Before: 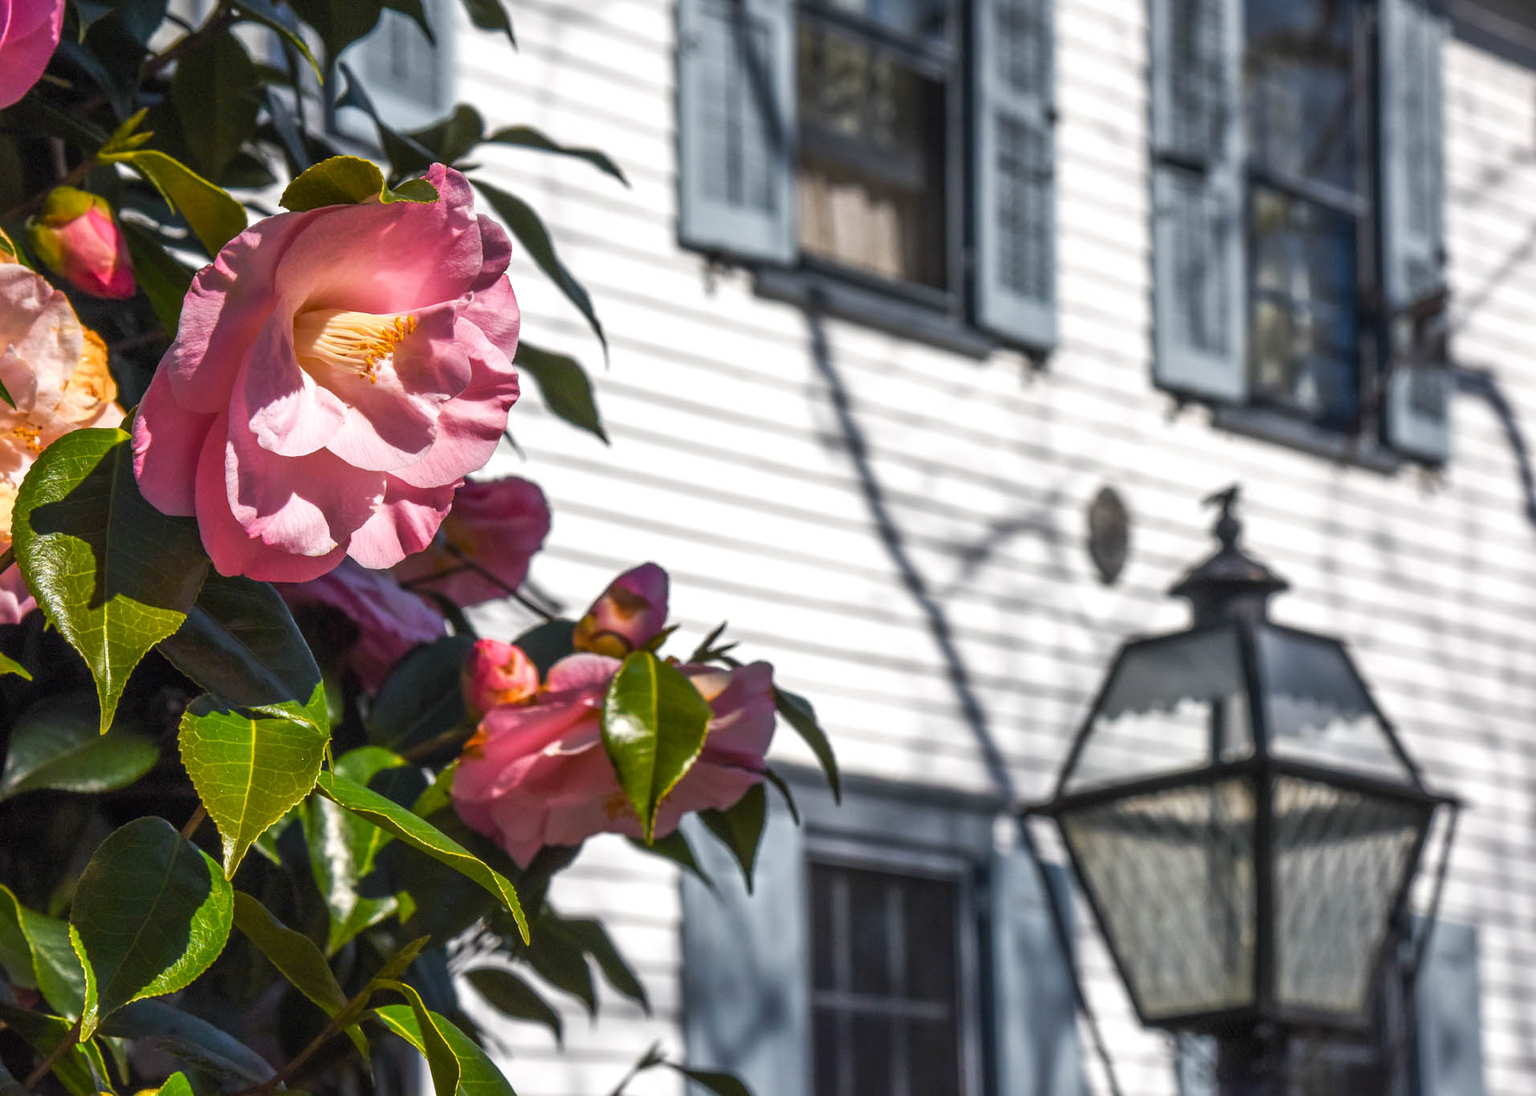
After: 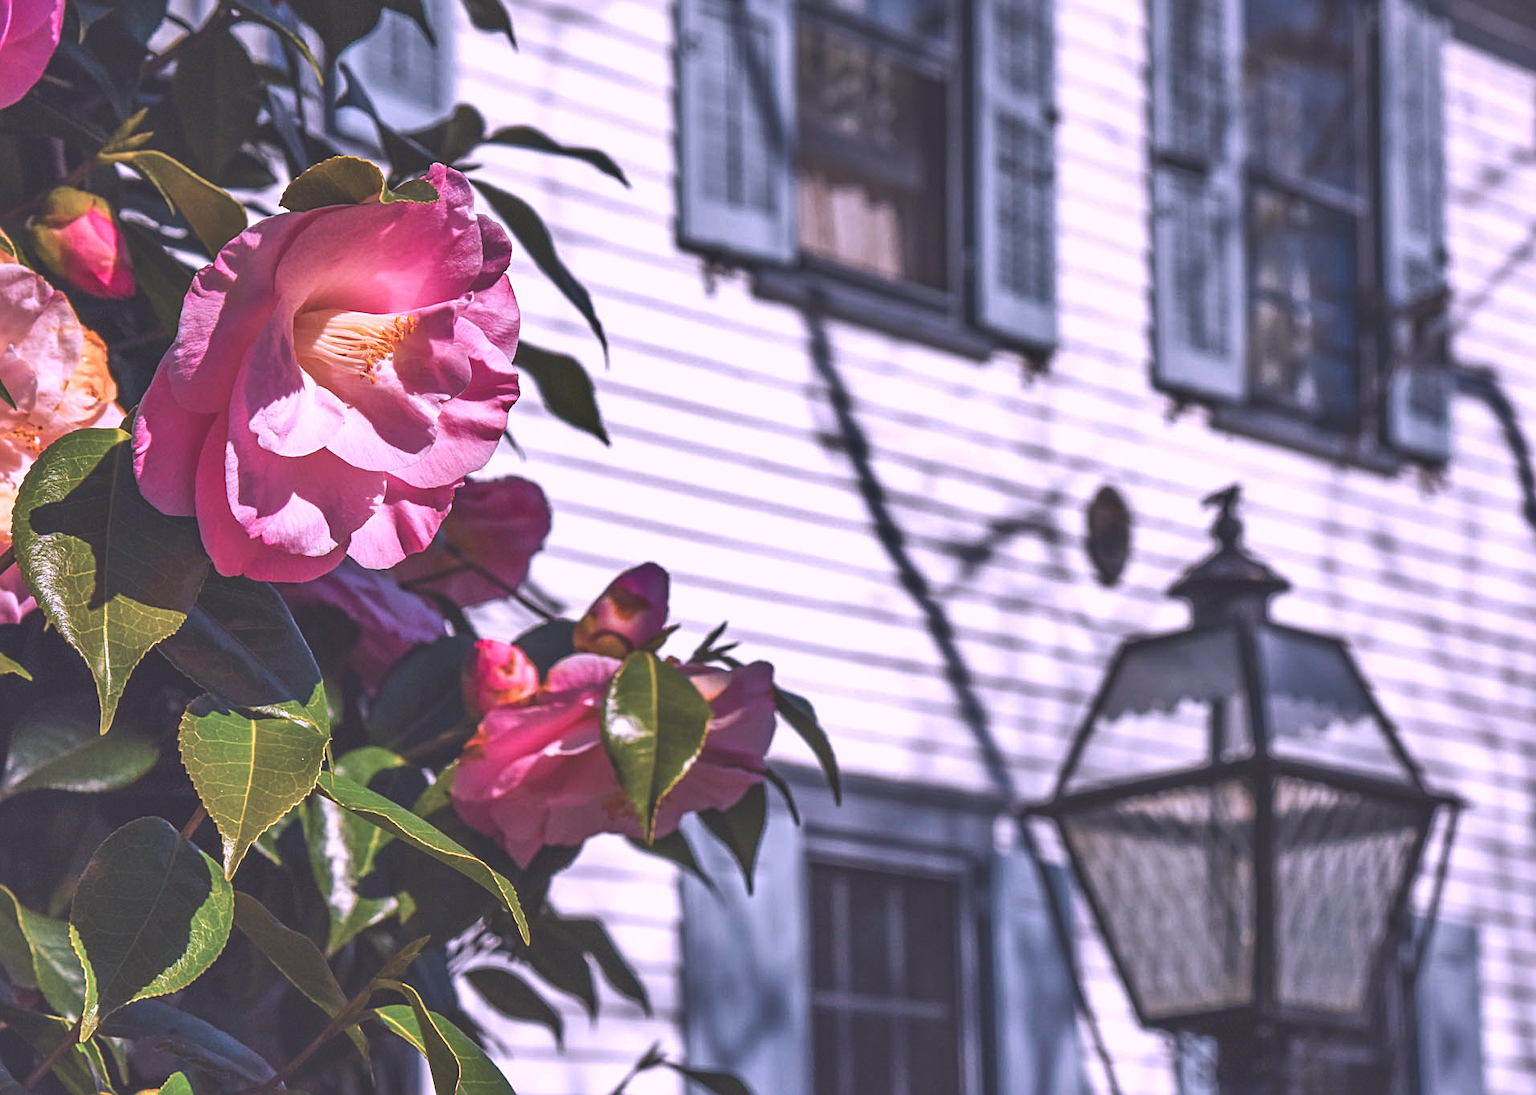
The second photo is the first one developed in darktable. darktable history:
exposure: black level correction -0.03, compensate highlight preservation false
color correction: highlights a* 15.03, highlights b* -25.07
sharpen: radius 2.167, amount 0.381, threshold 0
shadows and highlights: shadows color adjustment 97.66%, soften with gaussian
haze removal: compatibility mode true, adaptive false
